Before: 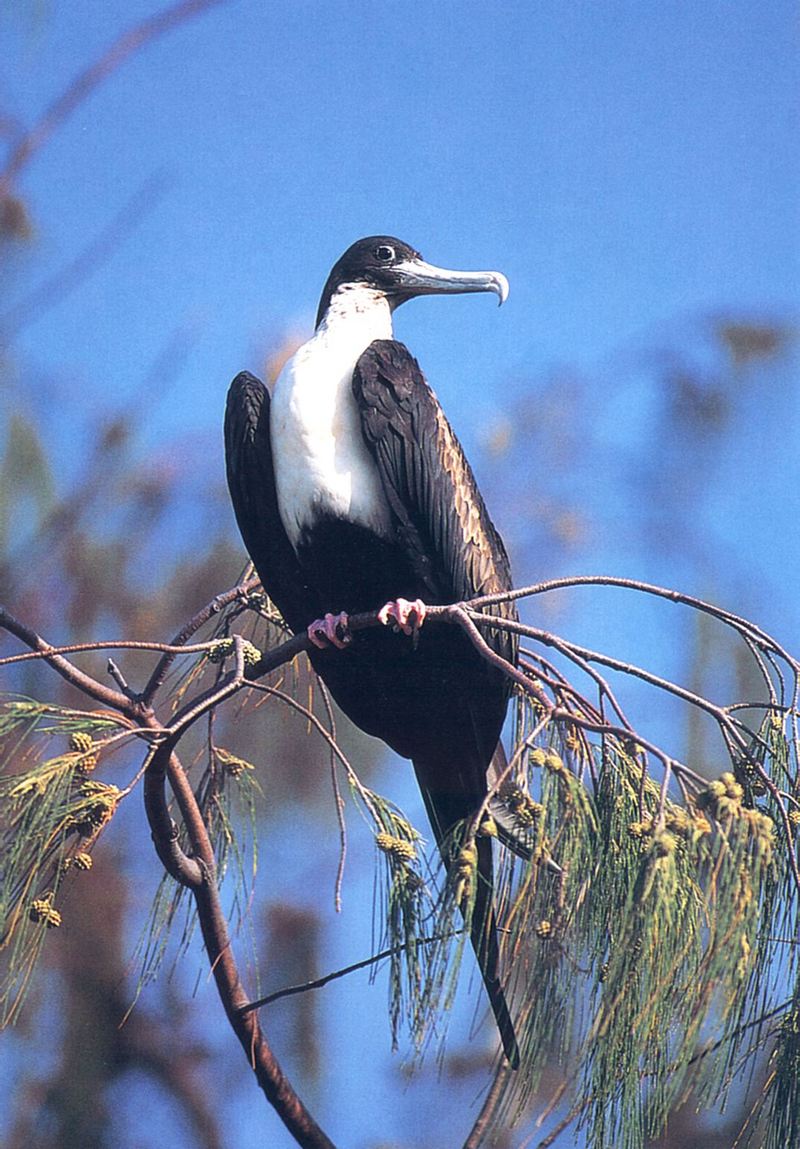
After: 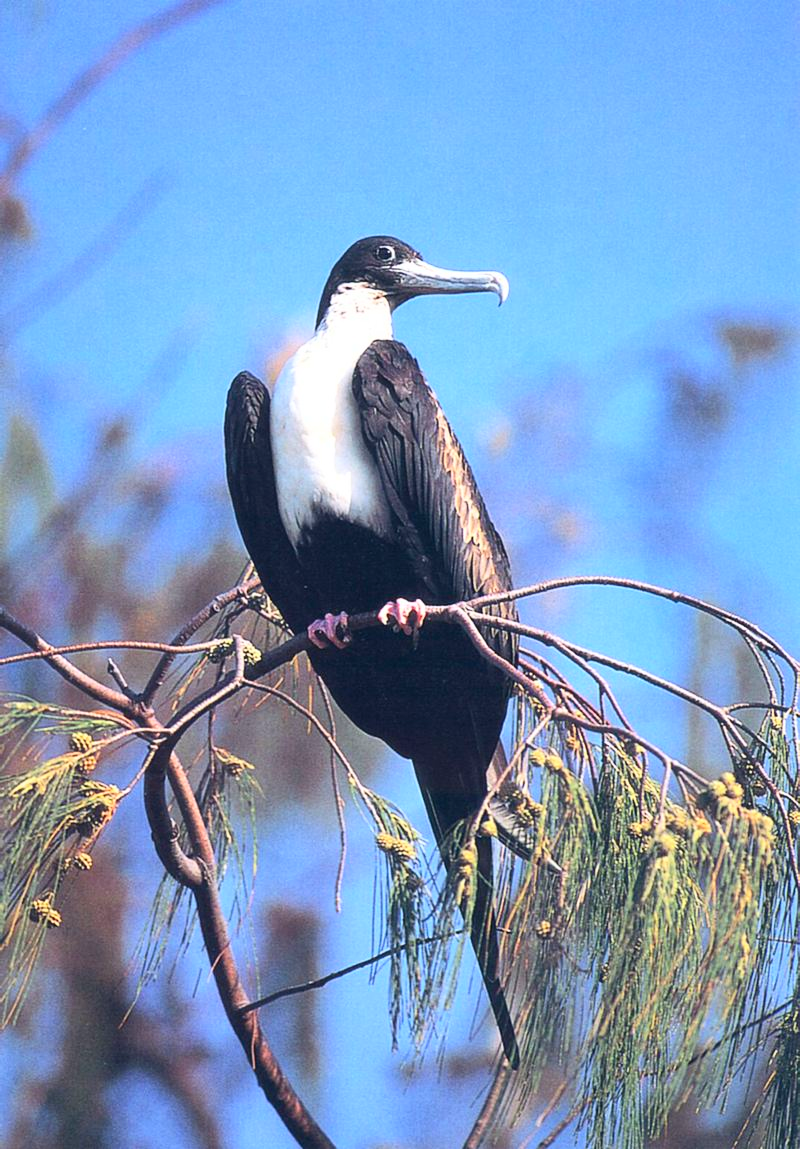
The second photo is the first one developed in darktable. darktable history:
contrast brightness saturation: contrast 0.197, brightness 0.162, saturation 0.219
